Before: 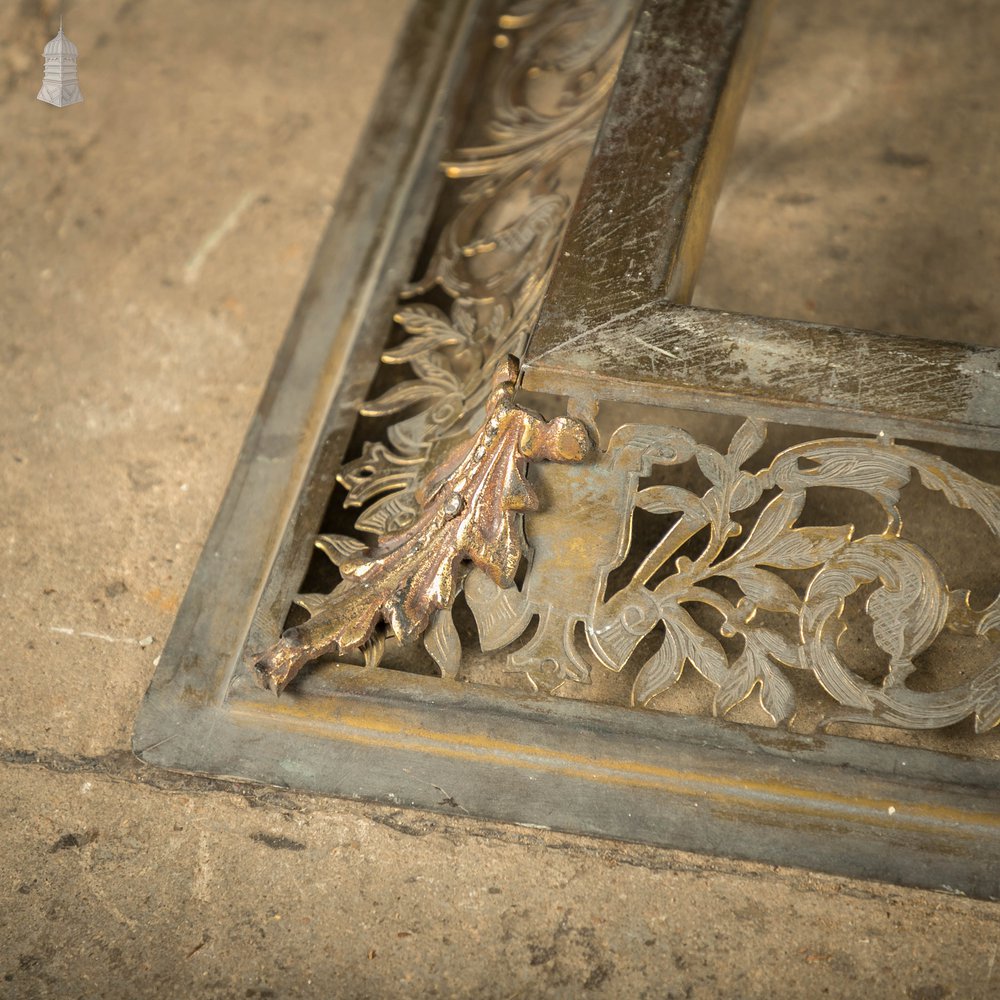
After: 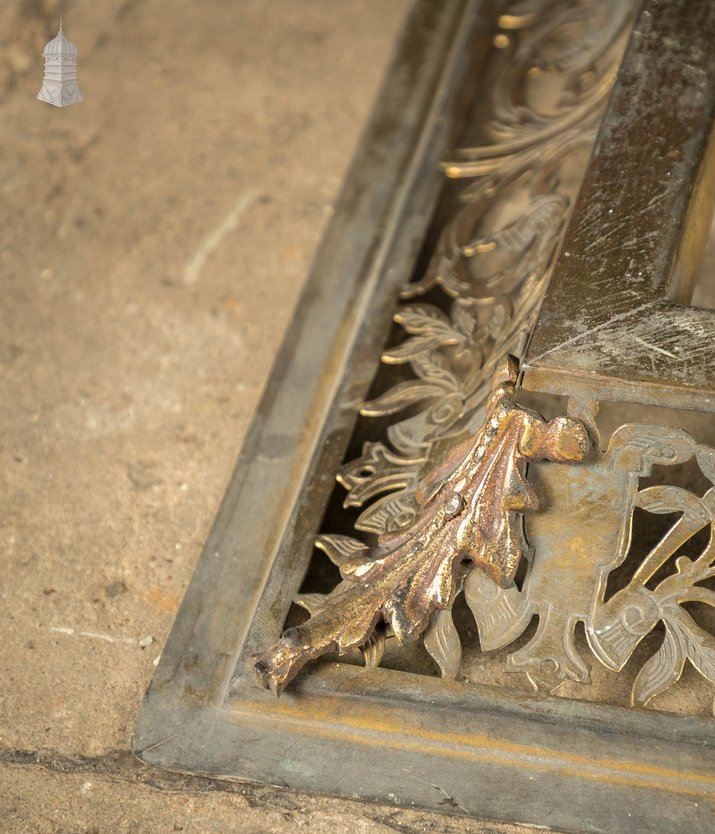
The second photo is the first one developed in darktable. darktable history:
crop: right 28.442%, bottom 16.546%
